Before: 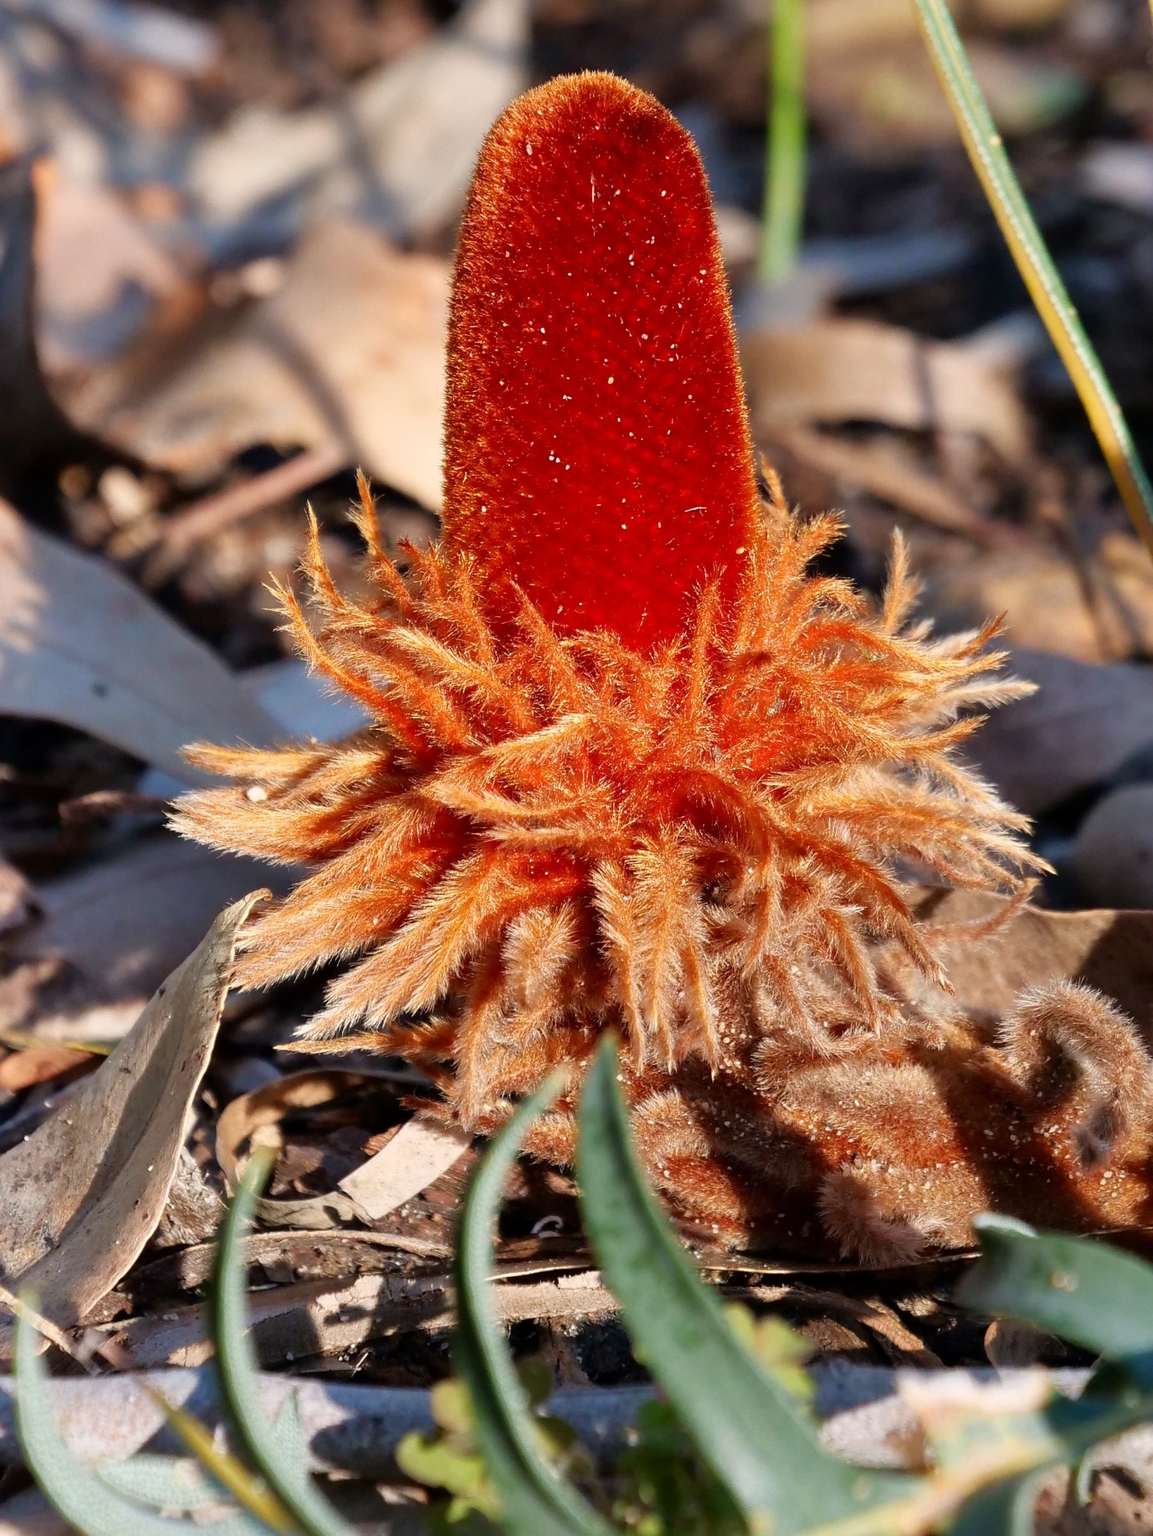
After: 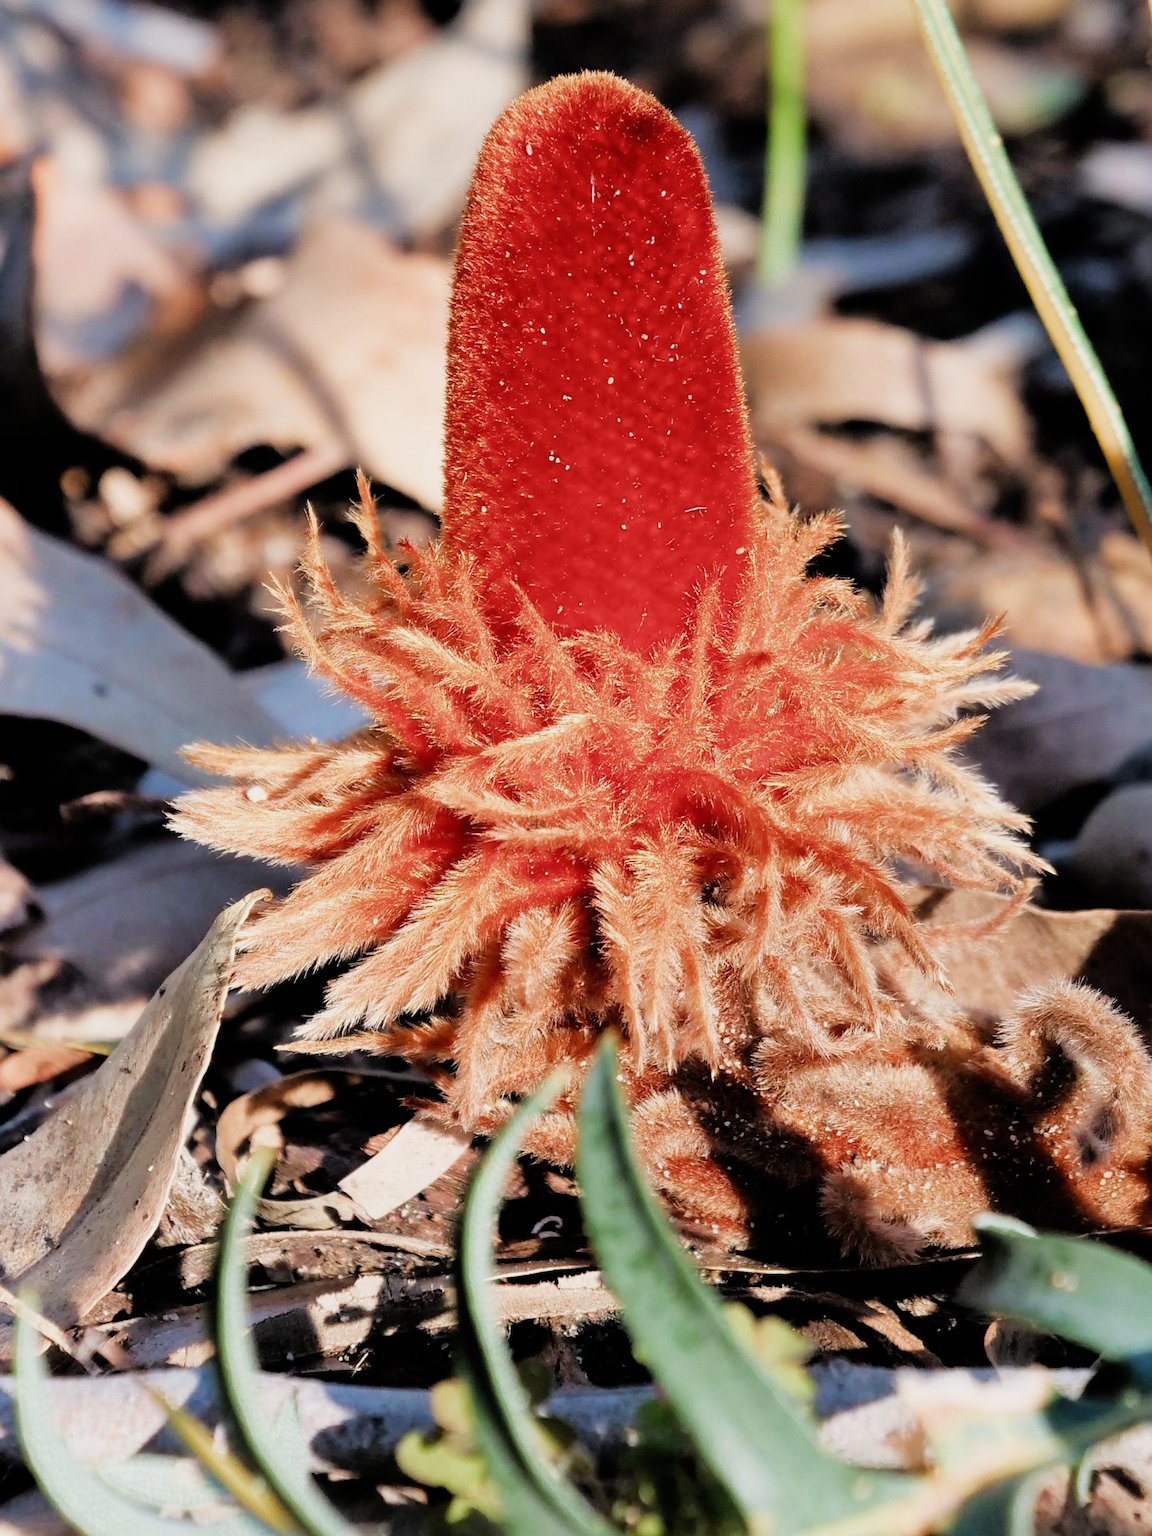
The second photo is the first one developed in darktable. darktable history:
tone equalizer: -8 EV -0.757 EV, -7 EV -0.725 EV, -6 EV -0.614 EV, -5 EV -0.378 EV, -3 EV 0.388 EV, -2 EV 0.6 EV, -1 EV 0.679 EV, +0 EV 0.768 EV
filmic rgb: black relative exposure -7.65 EV, white relative exposure 4.56 EV, hardness 3.61, contrast 1.052, add noise in highlights 0.001, color science v3 (2019), use custom middle-gray values true, contrast in highlights soft
